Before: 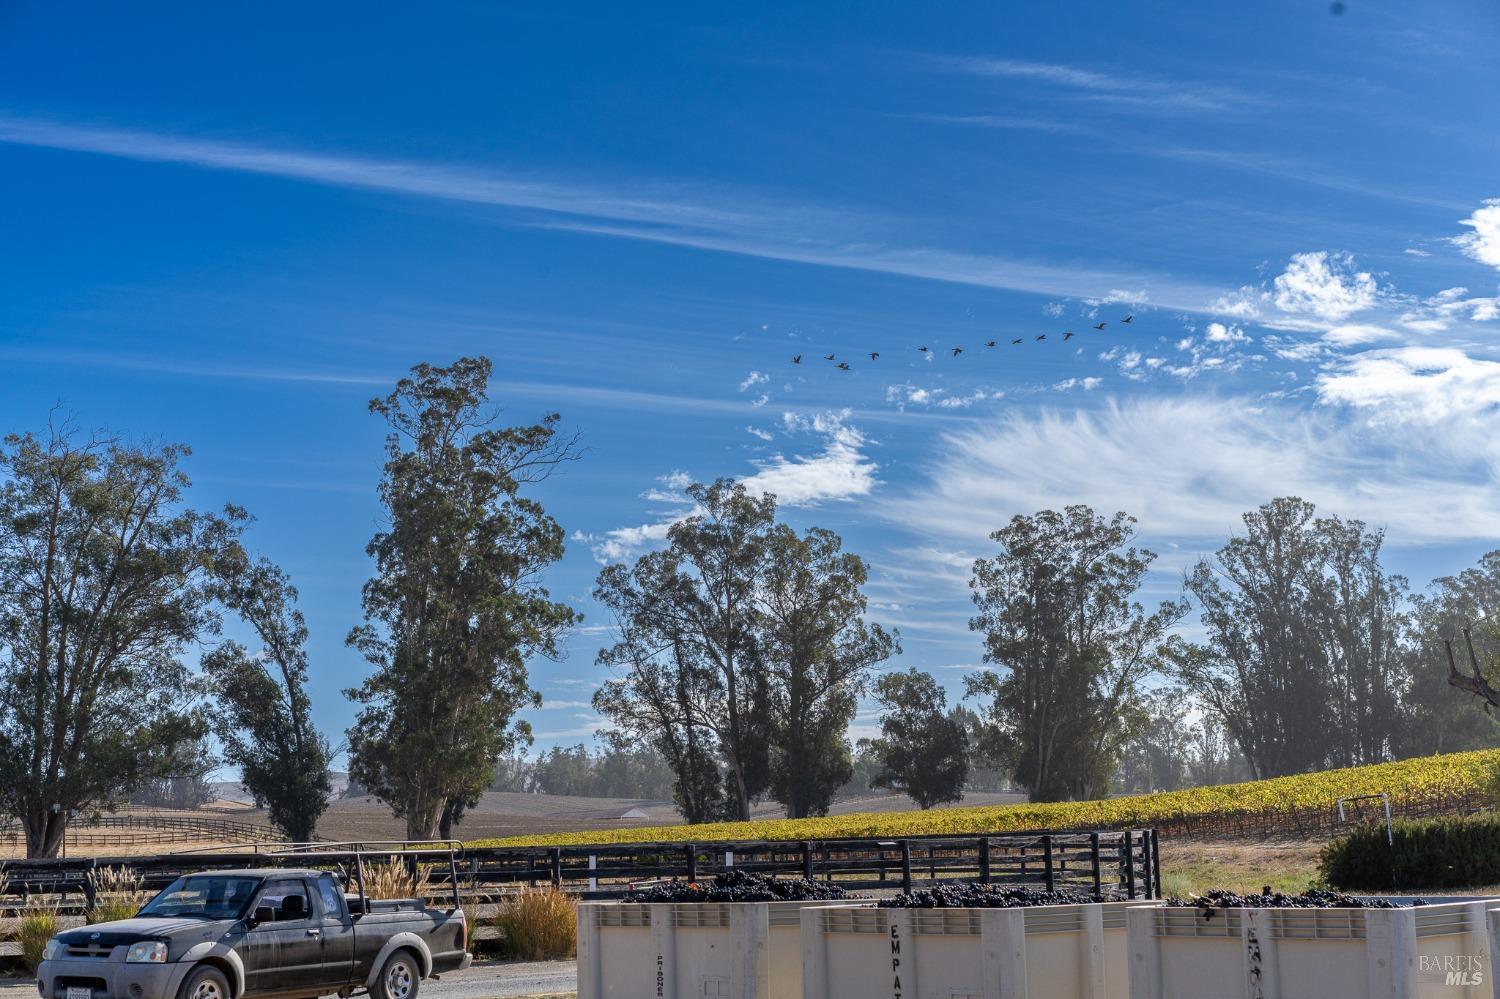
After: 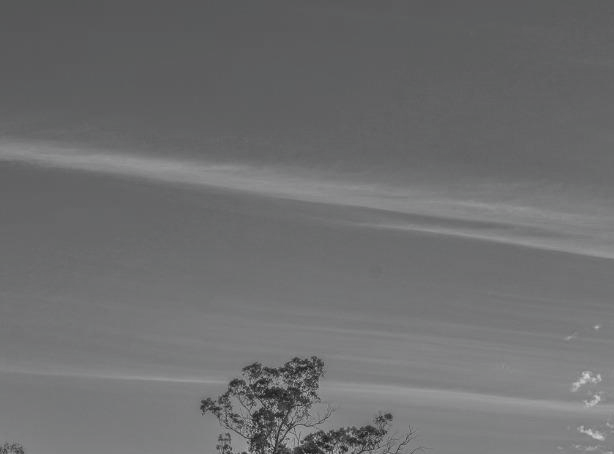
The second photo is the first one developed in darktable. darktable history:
crop and rotate: left 11.263%, top 0.088%, right 47.789%, bottom 54.404%
contrast brightness saturation: saturation -0.989
